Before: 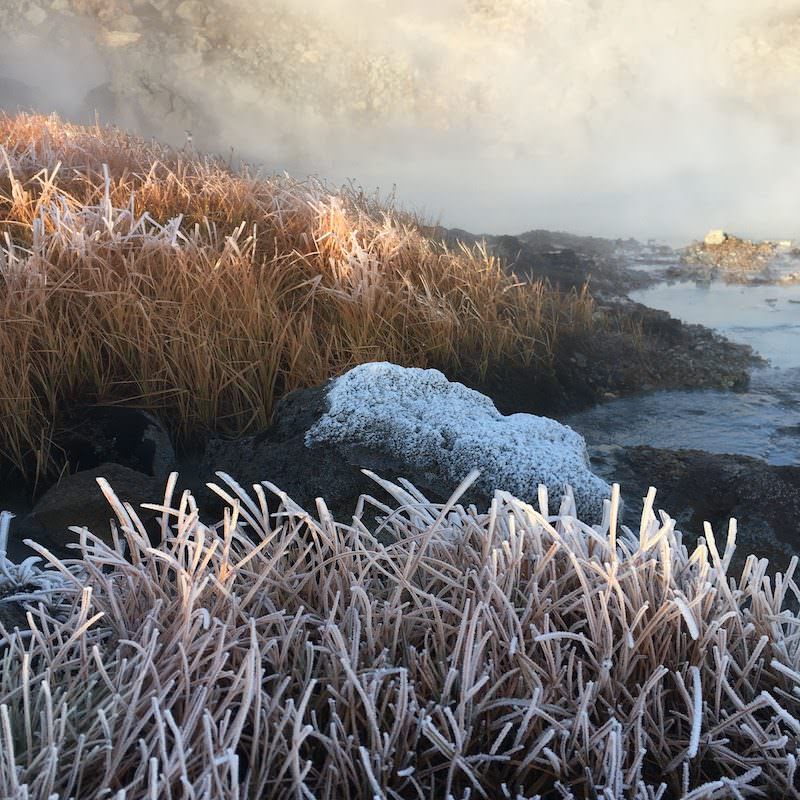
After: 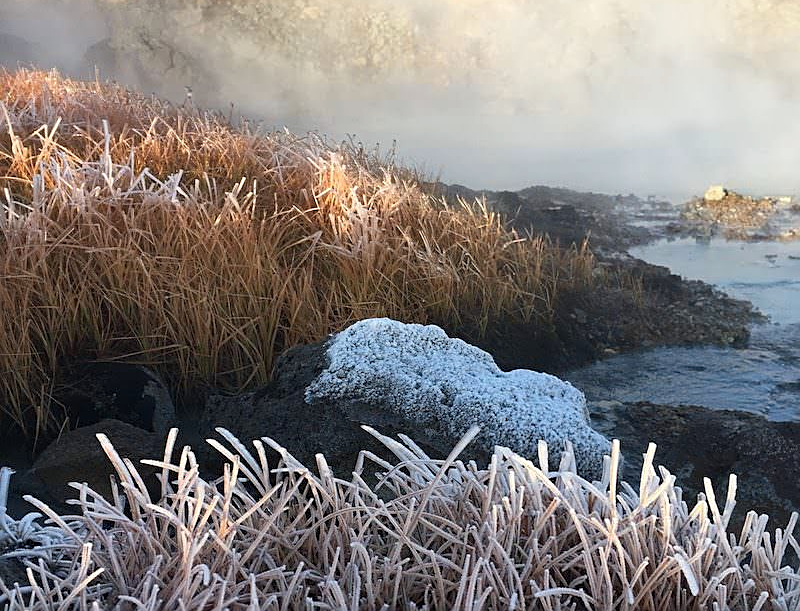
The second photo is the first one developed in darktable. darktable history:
sharpen: on, module defaults
crop: top 5.615%, bottom 17.97%
haze removal: compatibility mode true, adaptive false
